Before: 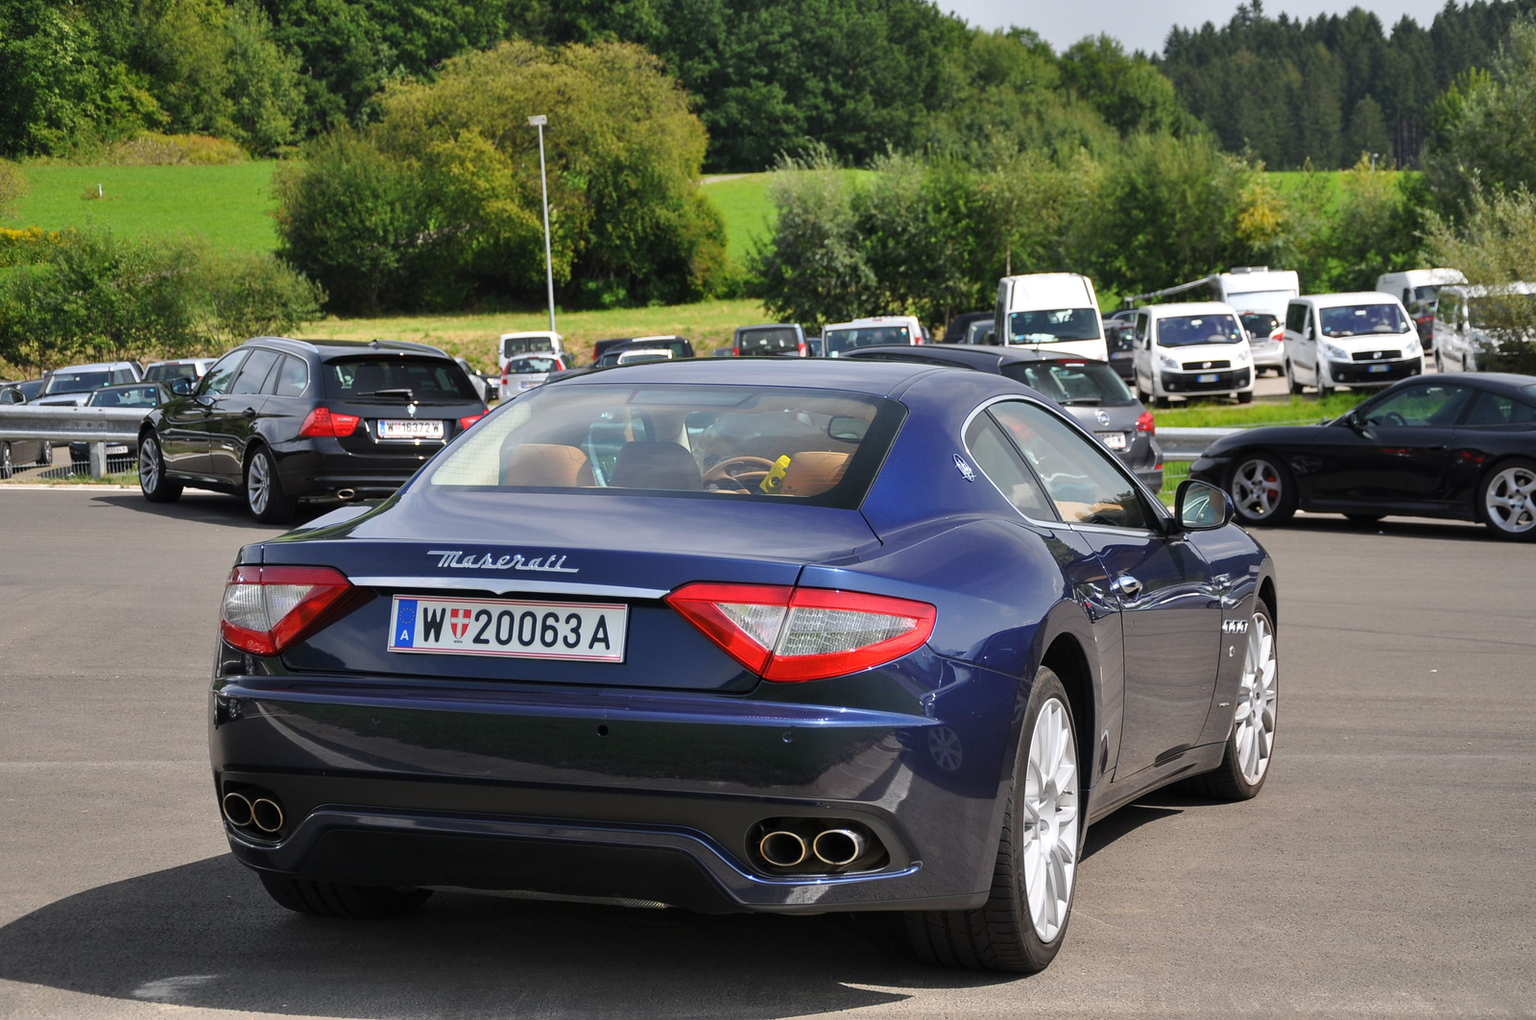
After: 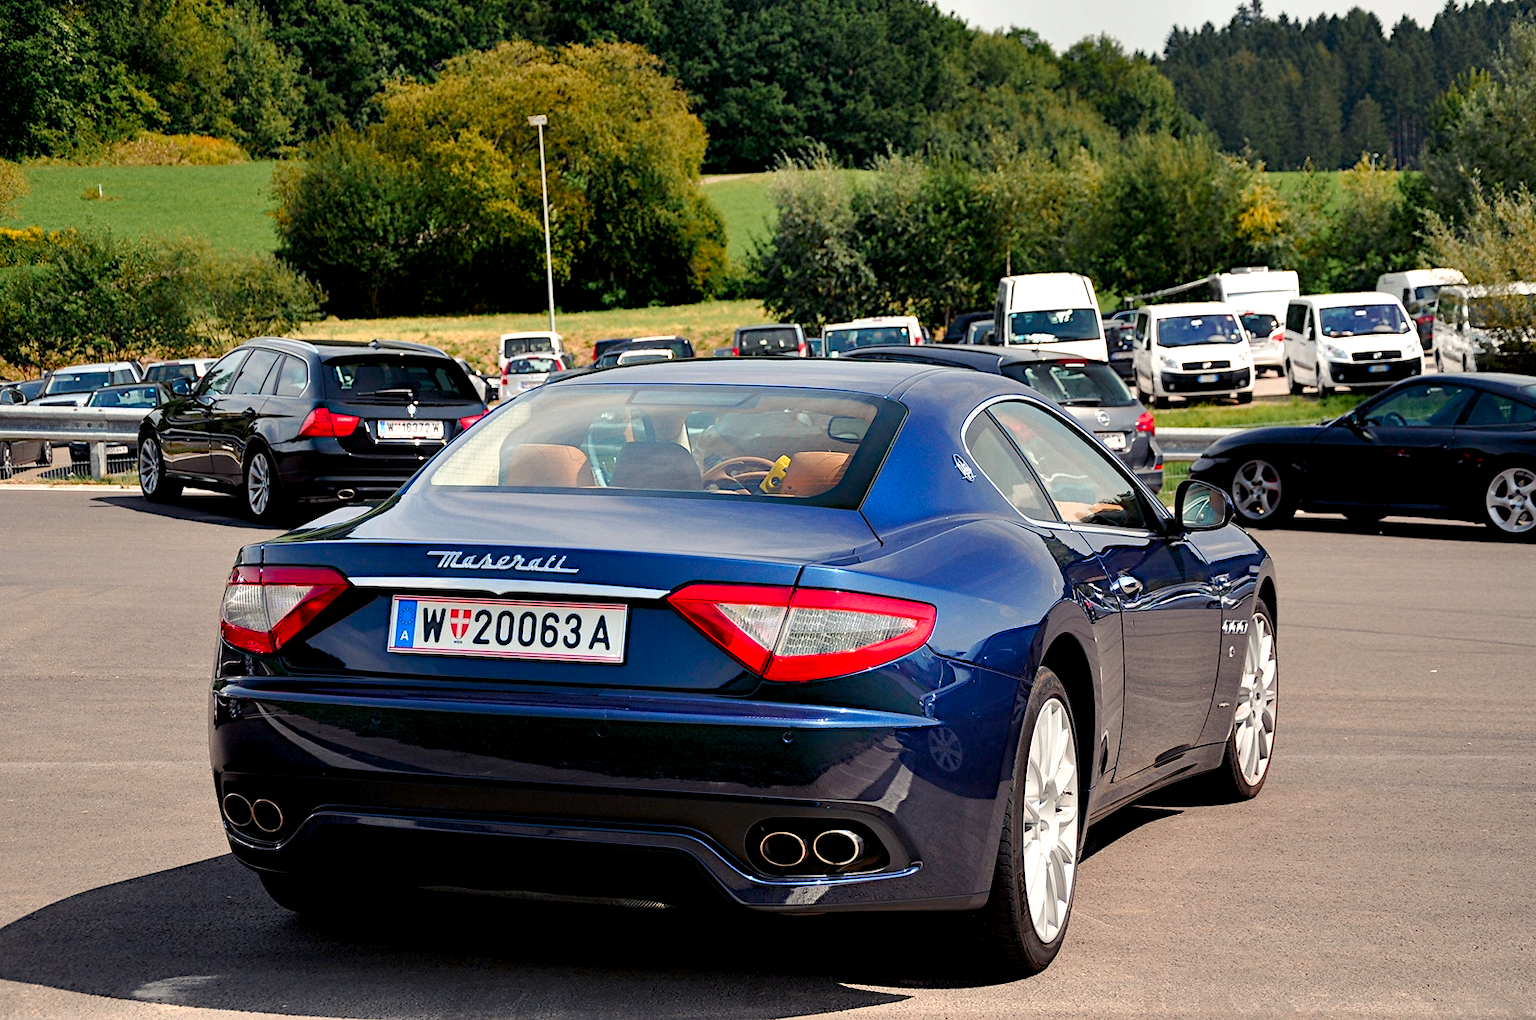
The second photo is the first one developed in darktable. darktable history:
haze removal: strength -0.05
contrast equalizer "negative clarity": octaves 7, y [[0.6 ×6], [0.55 ×6], [0 ×6], [0 ×6], [0 ×6]], mix -0.3
diffuse or sharpen "bloom 20%": radius span 32, 1st order speed 50%, 2nd order speed 50%, 3rd order speed 50%, 4th order speed 50% | blend: blend mode normal, opacity 20%; mask: uniform (no mask)
diffuse or sharpen "_builtin_sharpen demosaicing | AA filter": edge sensitivity 1, 1st order anisotropy 100%, 2nd order anisotropy 100%, 3rd order anisotropy 100%, 4th order anisotropy 100%, 1st order speed -25%, 2nd order speed -25%, 3rd order speed -25%, 4th order speed -25%
tone equalizer "_builtin_contrast tone curve | soft": -8 EV -0.417 EV, -7 EV -0.389 EV, -6 EV -0.333 EV, -5 EV -0.222 EV, -3 EV 0.222 EV, -2 EV 0.333 EV, -1 EV 0.389 EV, +0 EV 0.417 EV, edges refinement/feathering 500, mask exposure compensation -1.57 EV, preserve details no
color balance rgb "creative | pacific": shadows lift › chroma 3%, shadows lift › hue 280.8°, power › hue 330°, highlights gain › chroma 3%, highlights gain › hue 75.6°, global offset › luminance -1%, perceptual saturation grading › global saturation 20%, perceptual saturation grading › highlights -25%, perceptual saturation grading › shadows 50%, global vibrance 20%
color equalizer "creative | pacific": saturation › orange 1.03, saturation › yellow 0.883, saturation › green 0.883, saturation › blue 1.08, saturation › magenta 1.05, hue › orange -4.88, hue › green 8.78, brightness › red 1.06, brightness › orange 1.08, brightness › yellow 0.916, brightness › green 0.916, brightness › cyan 1.04, brightness › blue 1.12, brightness › magenta 1.07
rgb primaries "creative | pacific": red hue -0.042, red purity 1.1, green hue 0.047, green purity 1.12, blue hue -0.089, blue purity 0.88
grain: coarseness 0.09 ISO, strength 10% | blend: blend mode normal, opacity 100%; mask: uniform (no mask)
